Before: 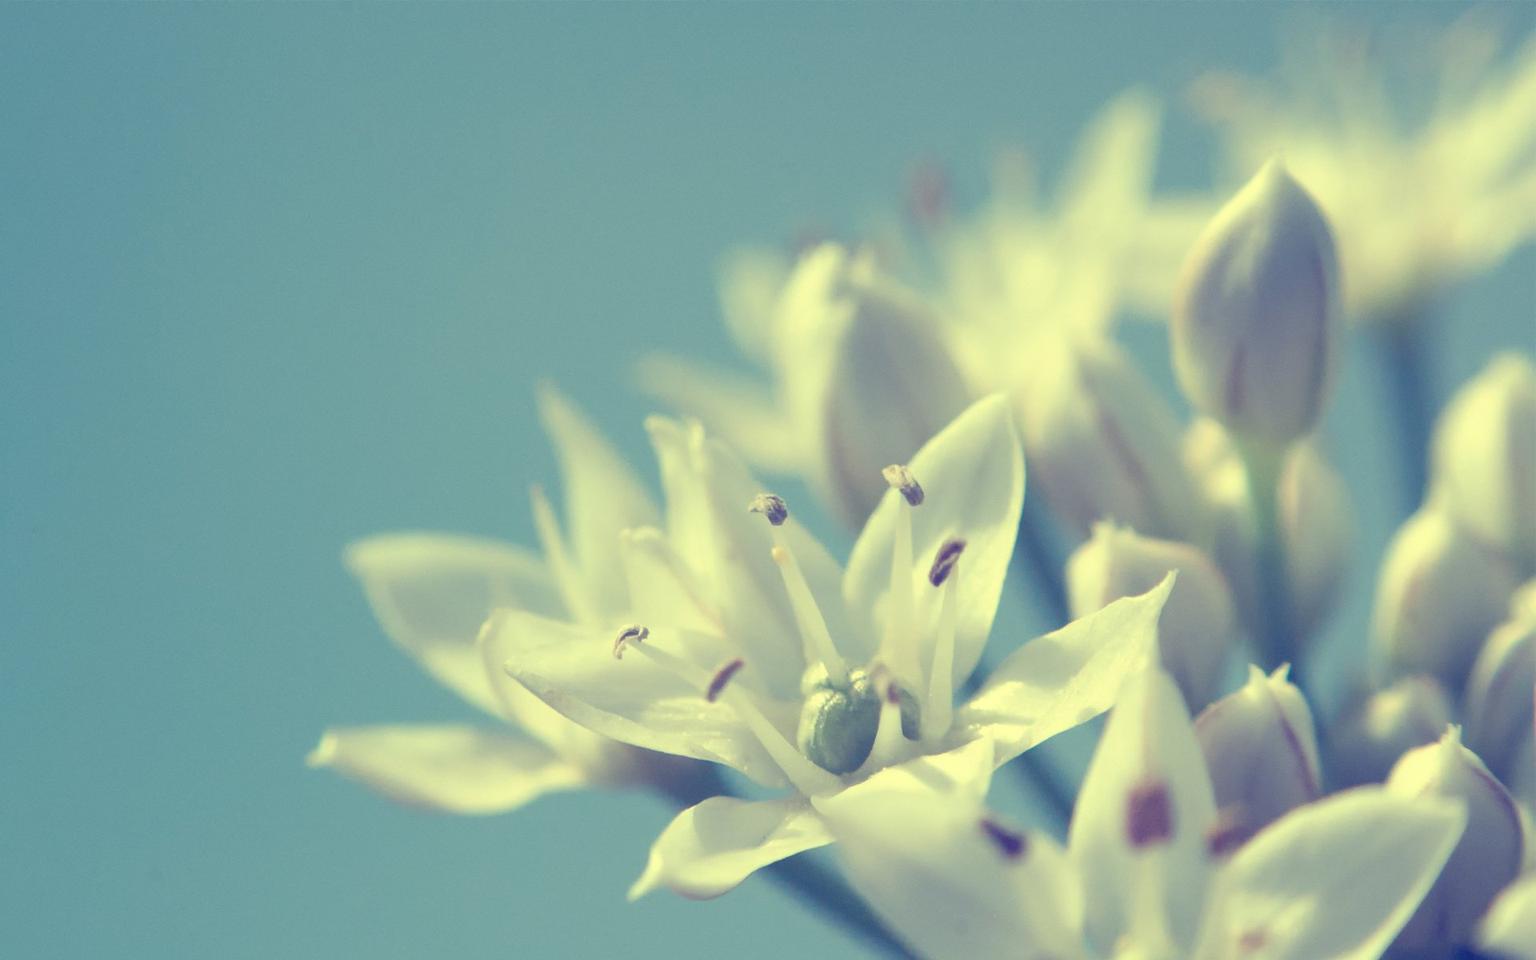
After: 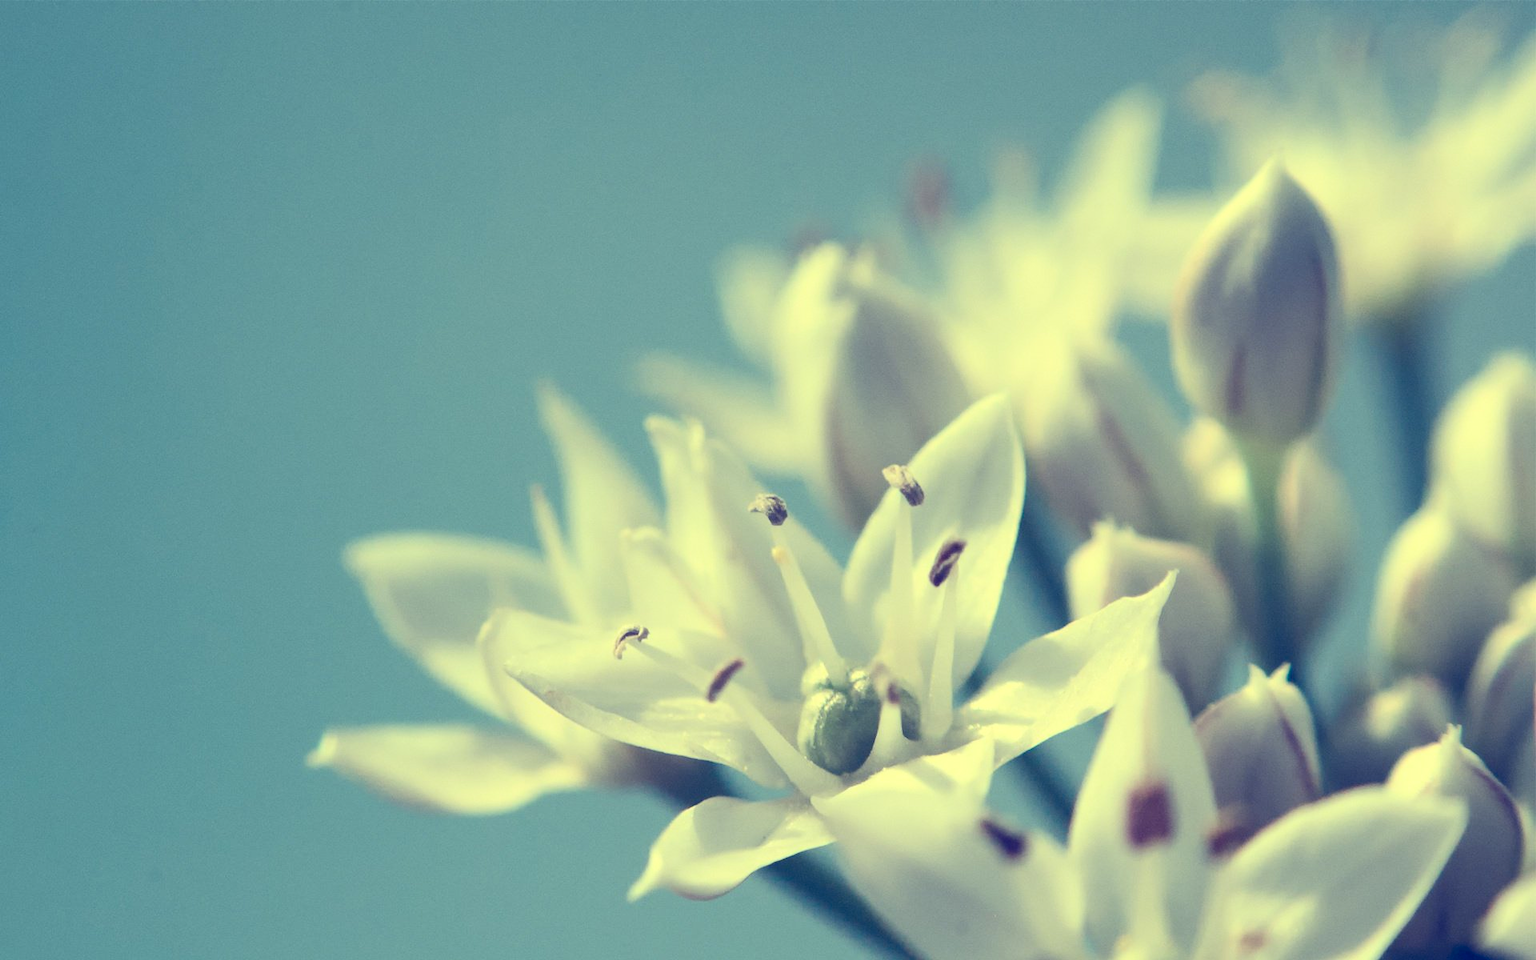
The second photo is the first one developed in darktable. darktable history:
contrast brightness saturation: contrast 0.198, brightness -0.108, saturation 0.096
